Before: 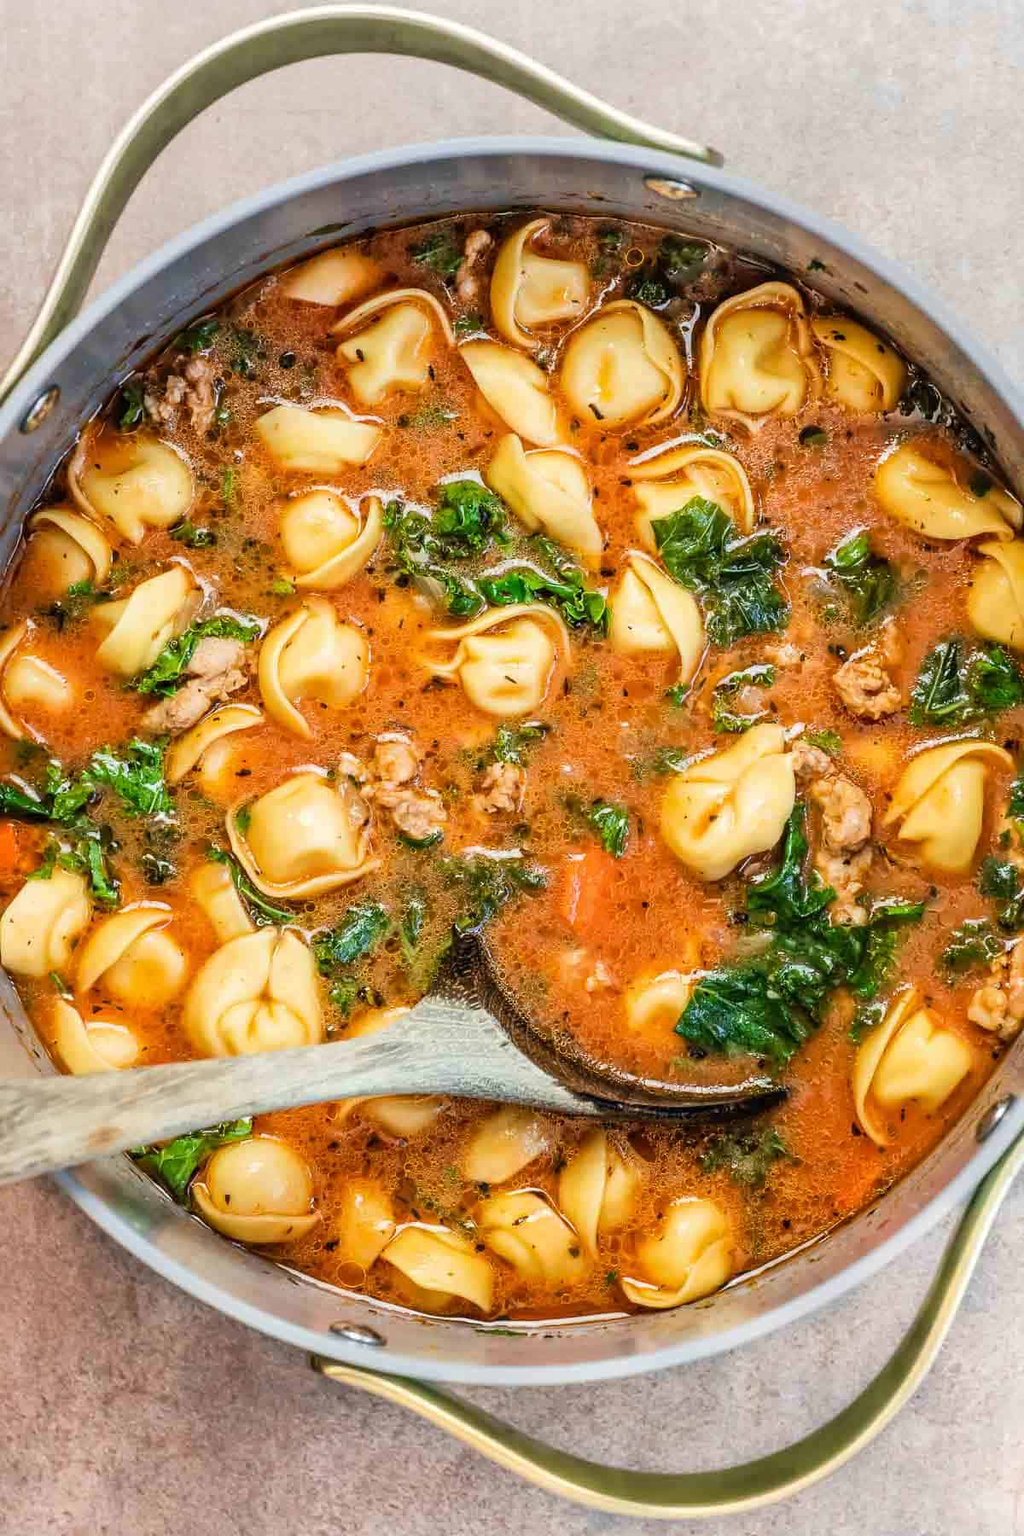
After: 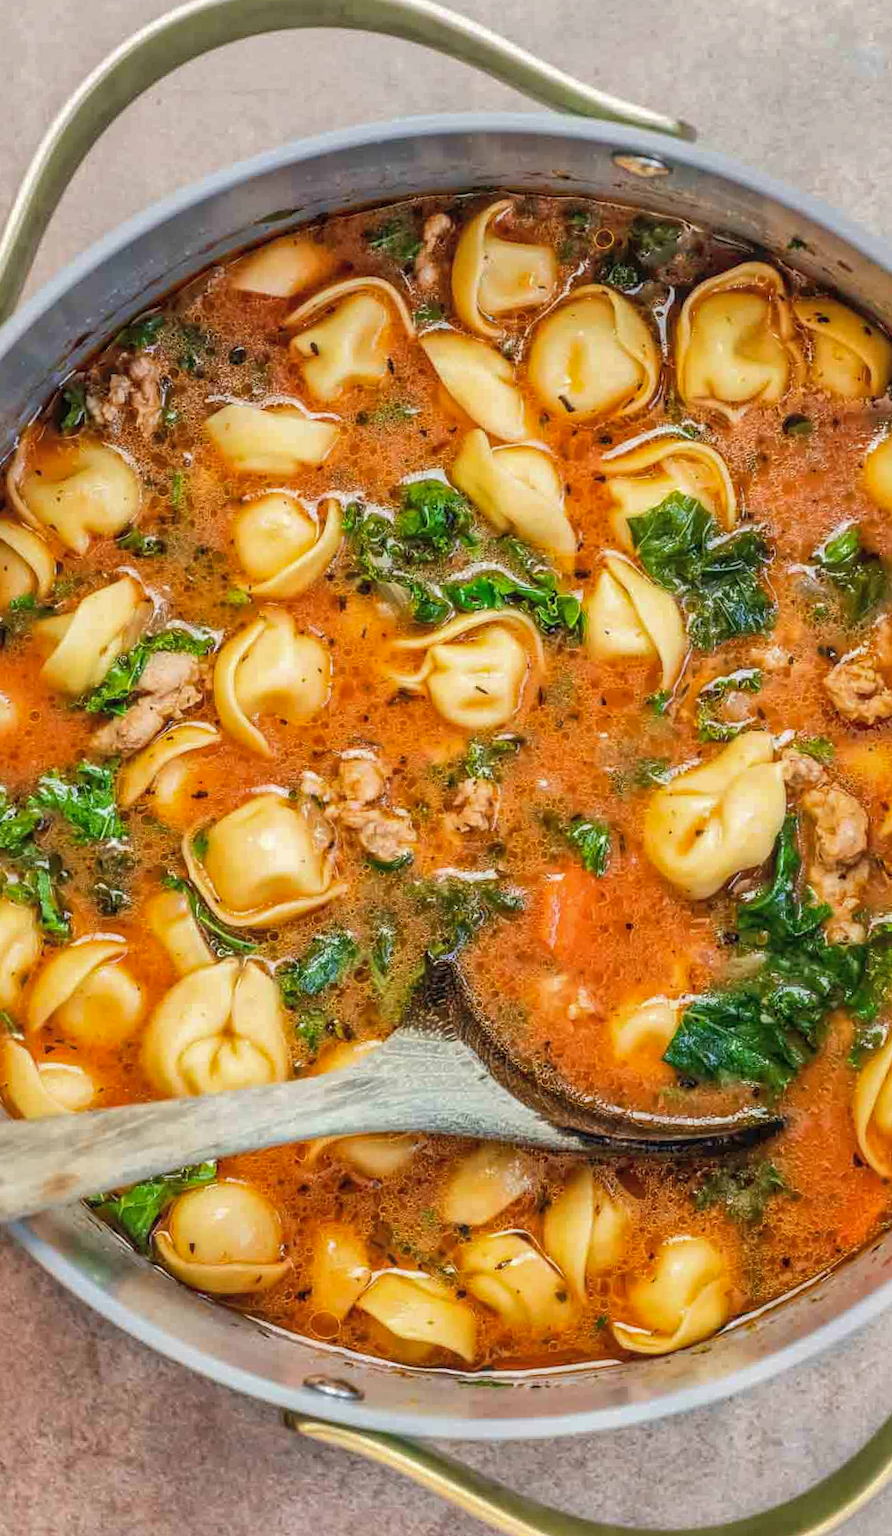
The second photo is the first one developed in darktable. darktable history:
crop and rotate: angle 1.17°, left 4.067%, top 0.528%, right 11.292%, bottom 2.431%
shadows and highlights: highlights color adjustment 42.14%
local contrast: detail 109%
